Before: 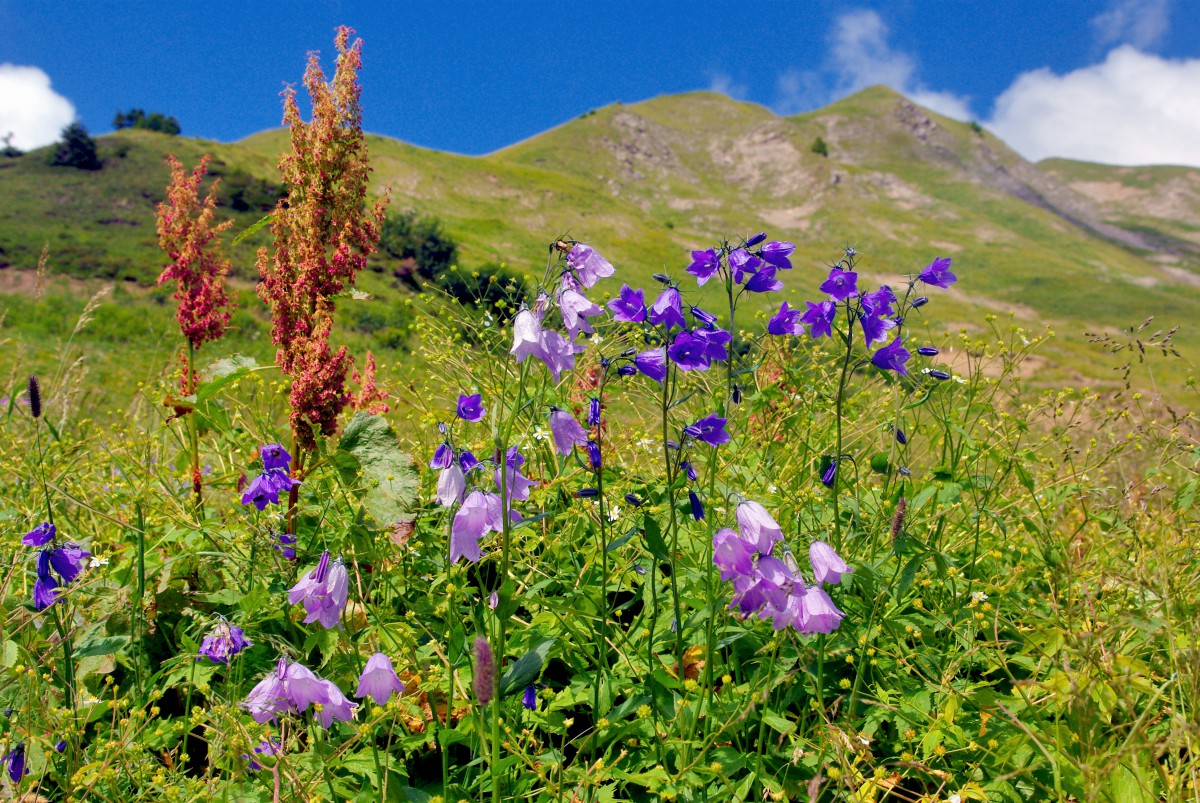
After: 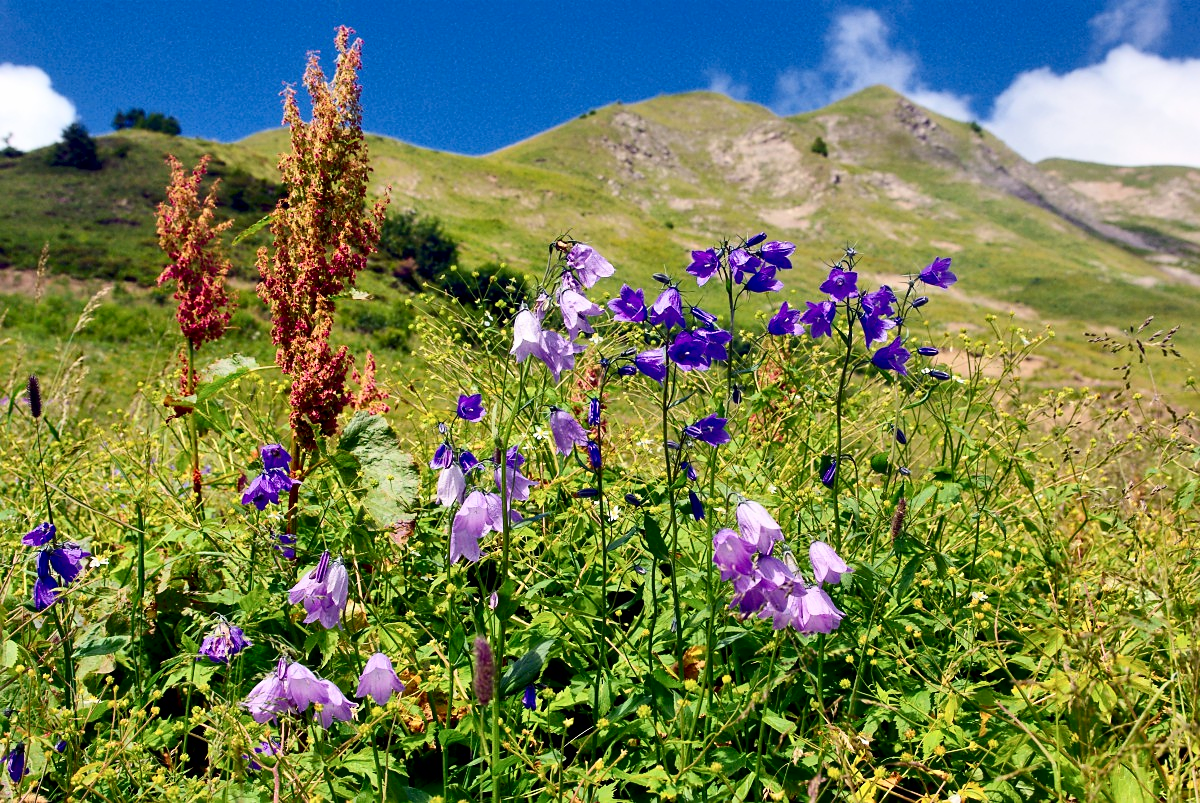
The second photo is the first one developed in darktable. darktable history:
sharpen: radius 1.559, amount 0.373, threshold 1.271
contrast brightness saturation: contrast 0.28
